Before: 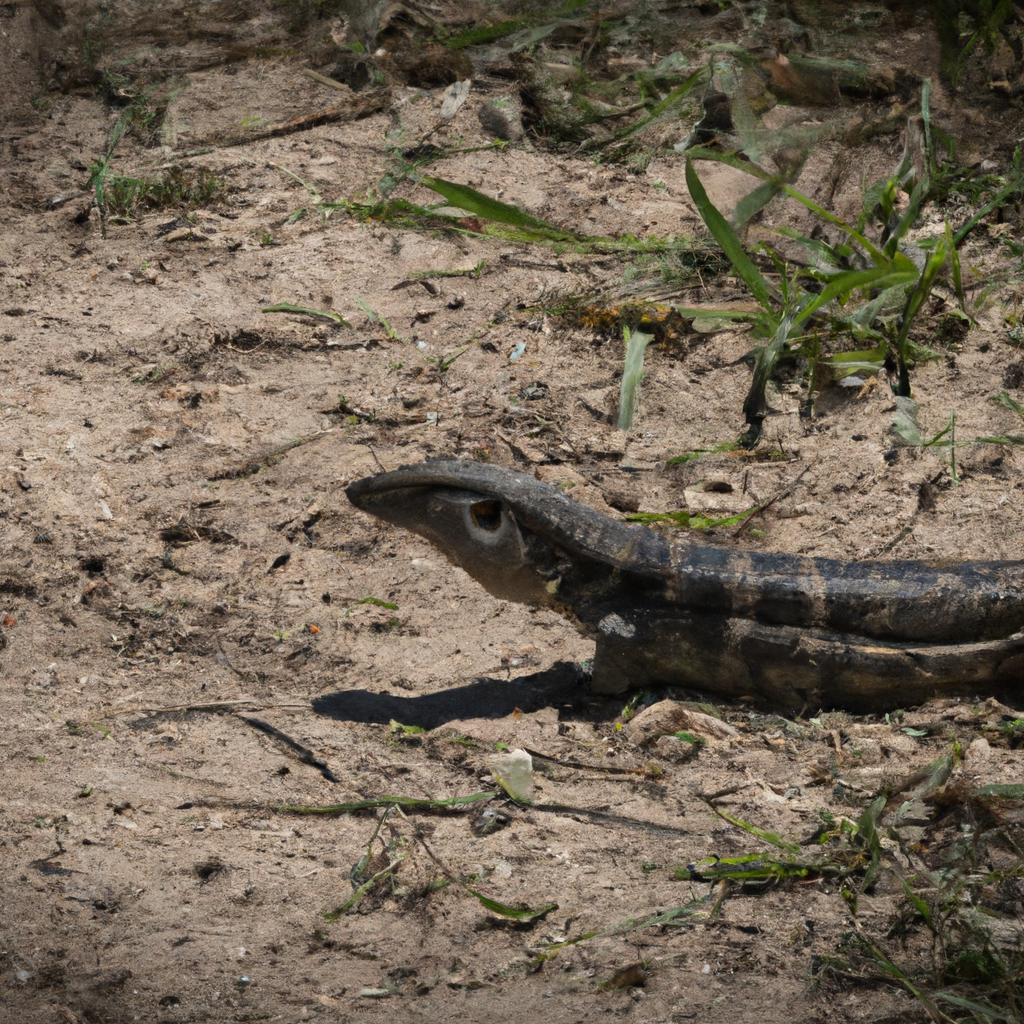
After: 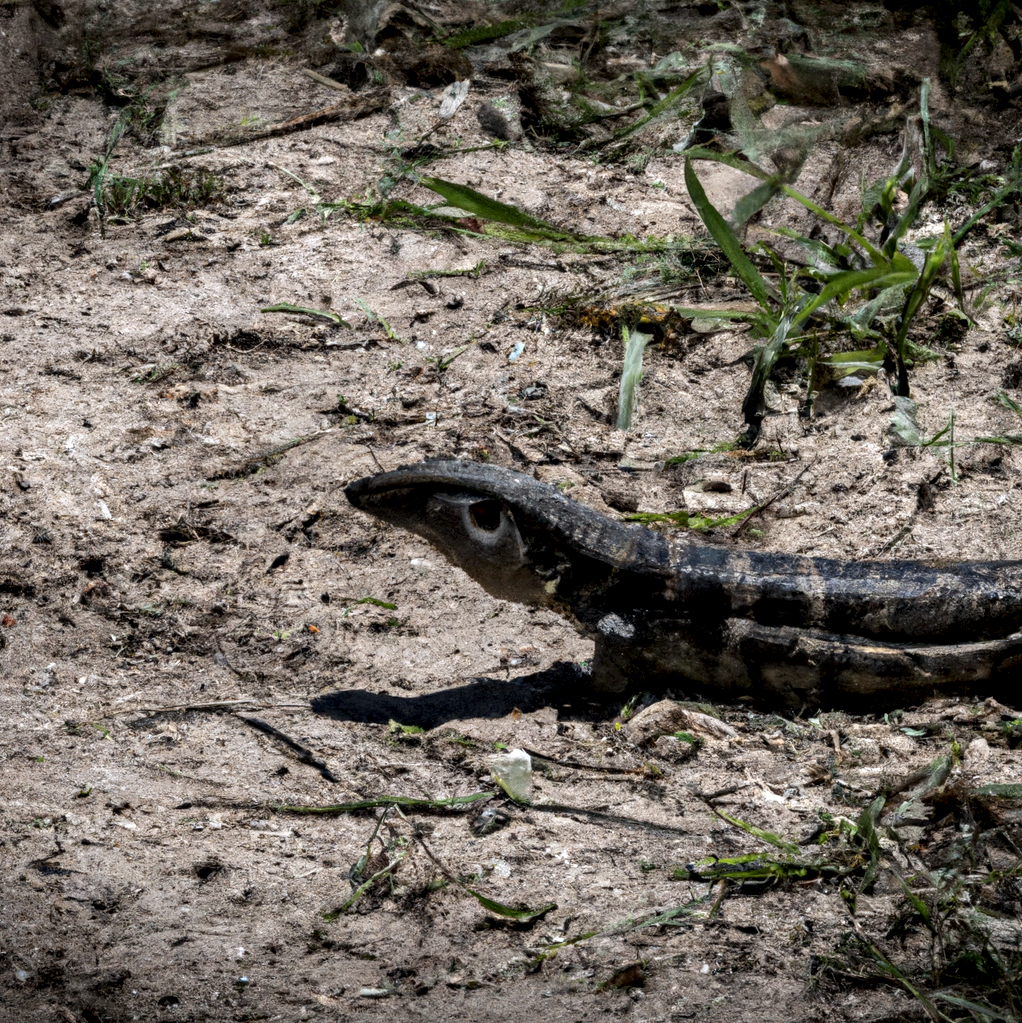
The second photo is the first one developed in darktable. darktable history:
white balance: red 0.954, blue 1.079
crop and rotate: left 0.126%
local contrast: highlights 65%, shadows 54%, detail 169%, midtone range 0.514
